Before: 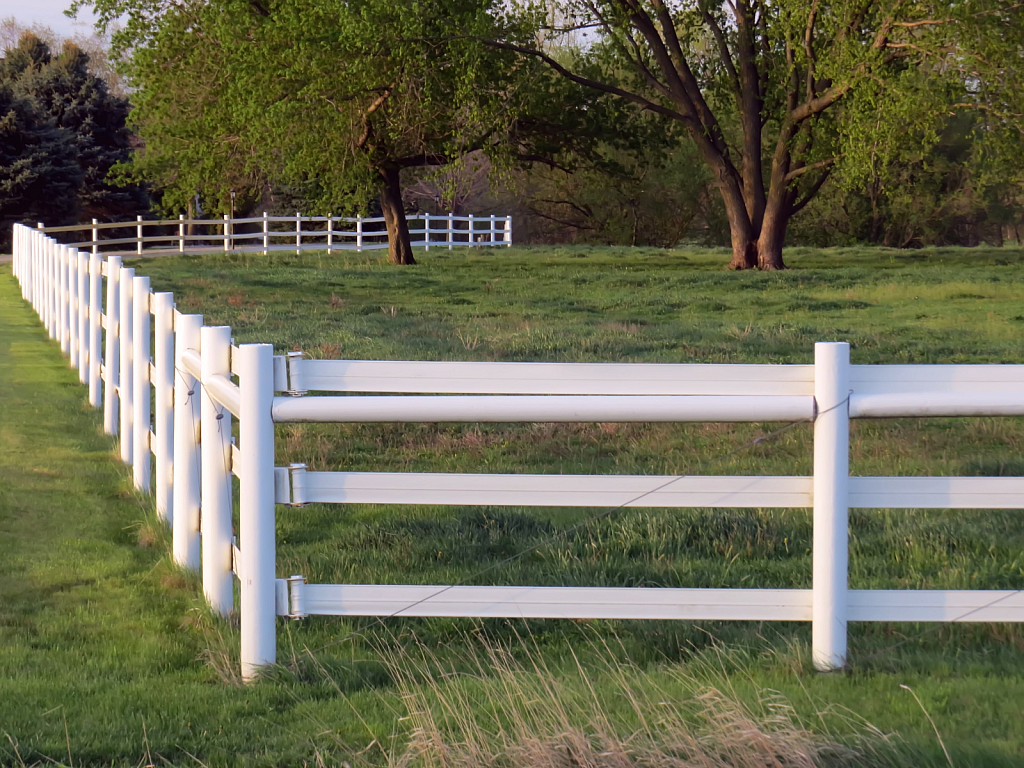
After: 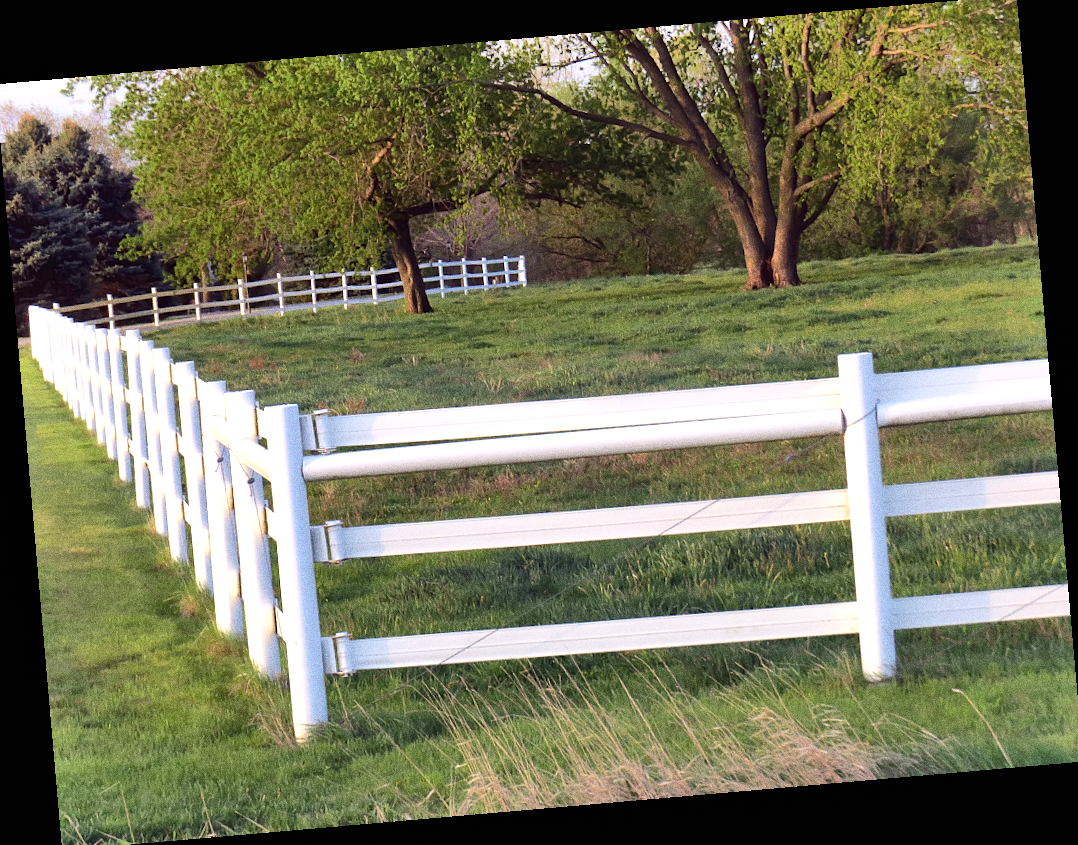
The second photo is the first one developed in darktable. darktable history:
grain: coarseness 0.09 ISO, strength 40%
shadows and highlights: soften with gaussian
crop: left 0.434%, top 0.485%, right 0.244%, bottom 0.386%
rotate and perspective: rotation -4.98°, automatic cropping off
exposure: black level correction 0, exposure 0.6 EV, compensate exposure bias true, compensate highlight preservation false
